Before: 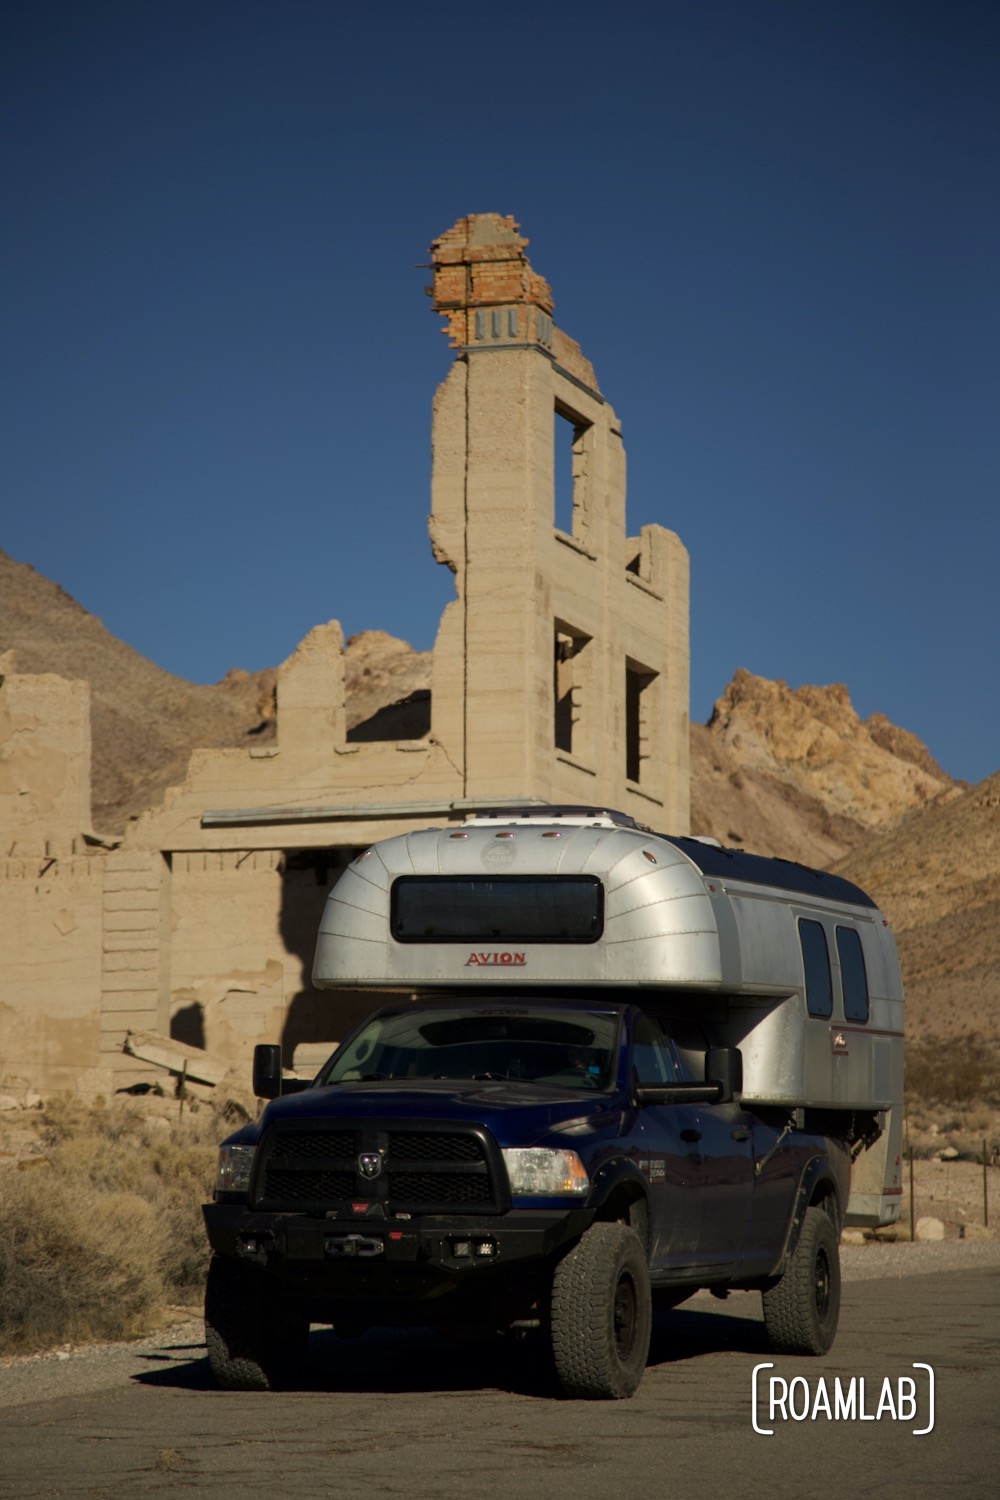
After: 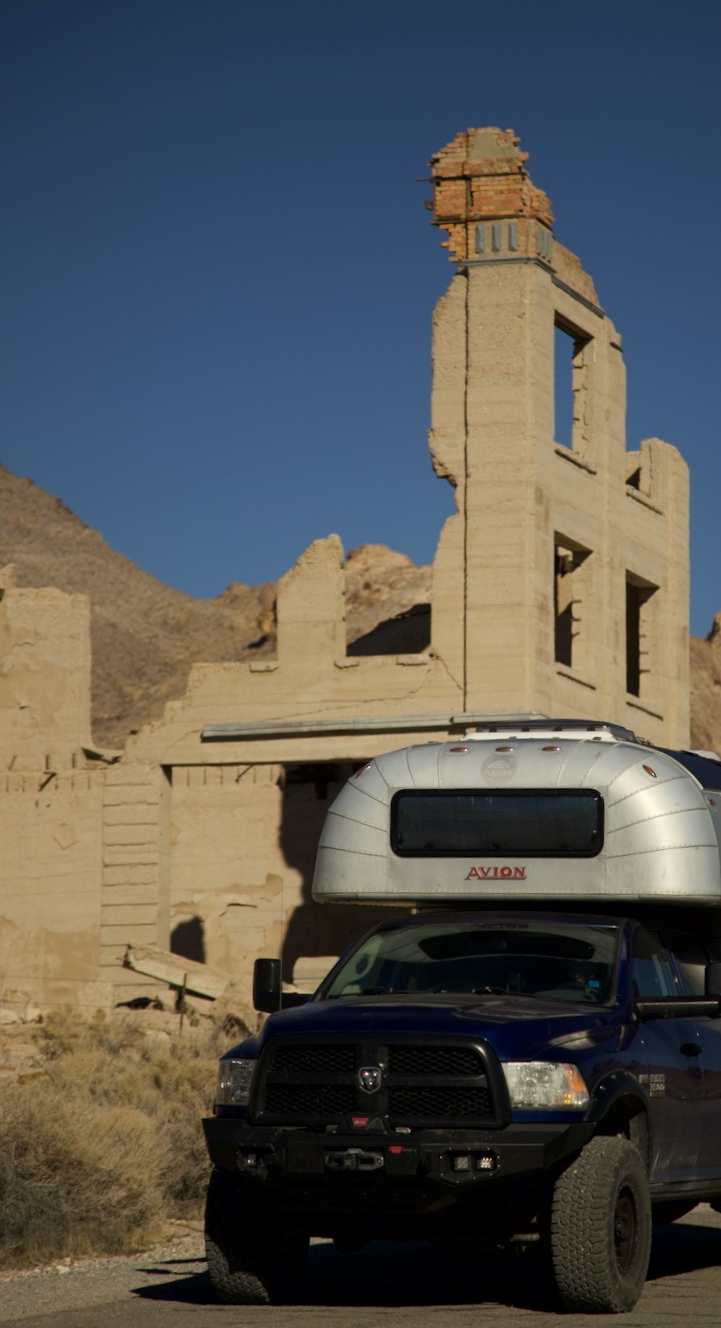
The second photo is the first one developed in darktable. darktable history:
crop: top 5.762%, right 27.845%, bottom 5.695%
